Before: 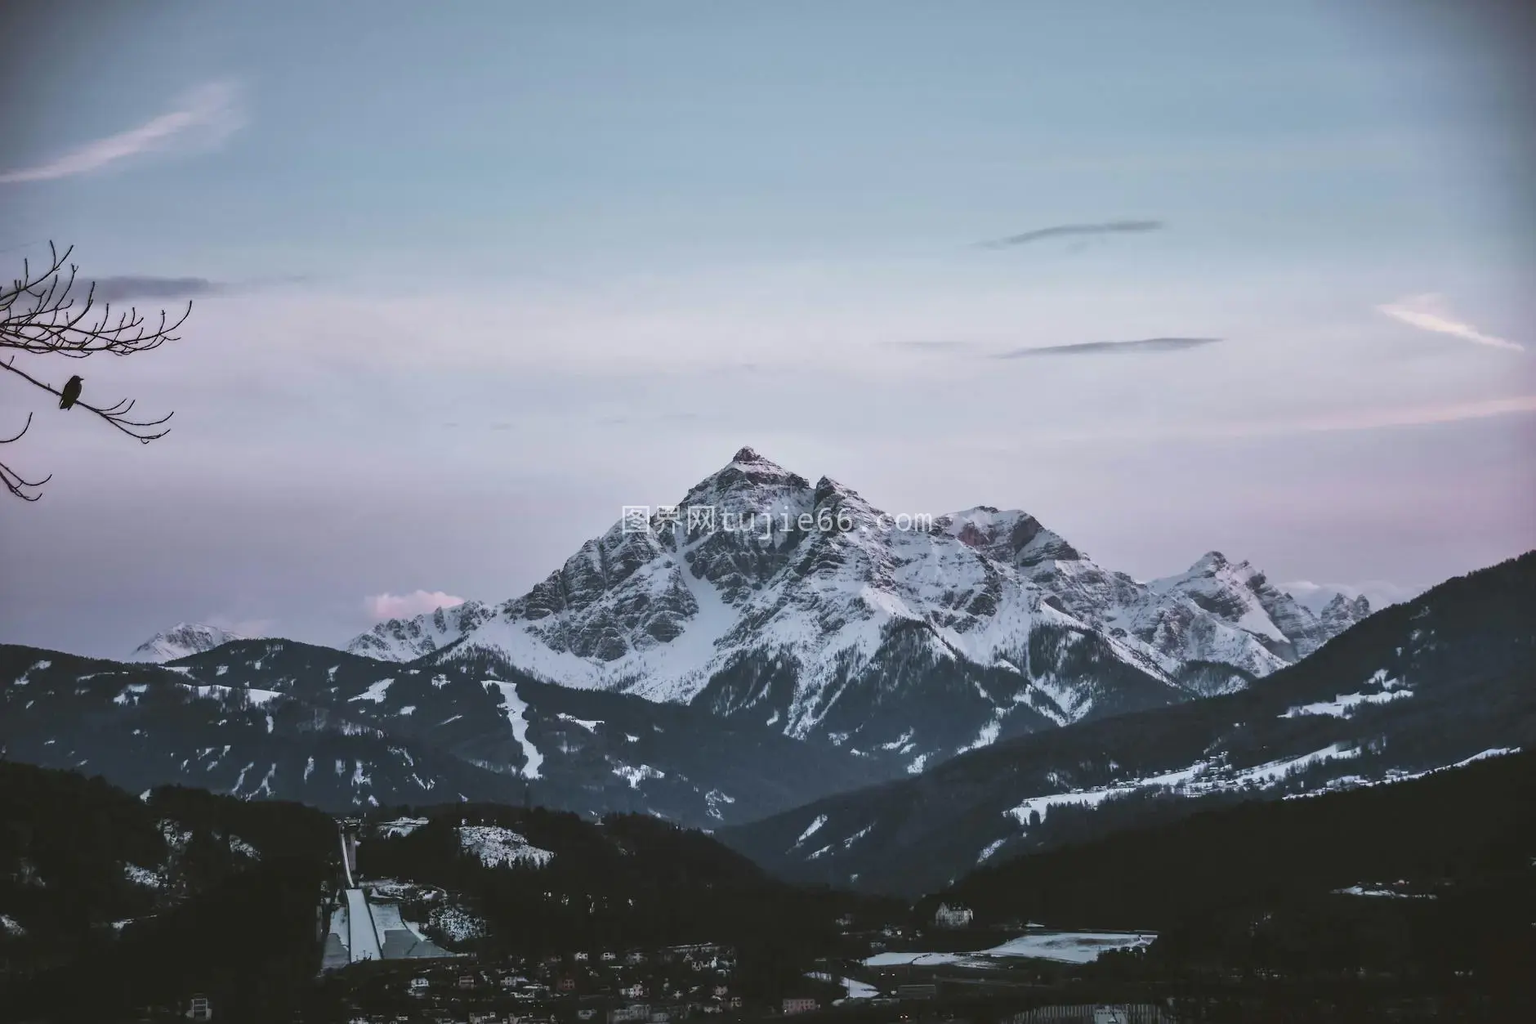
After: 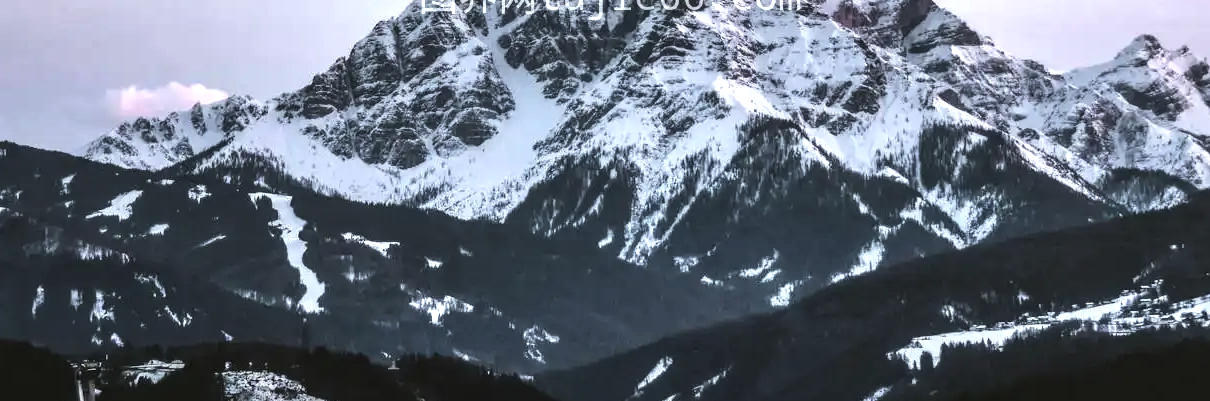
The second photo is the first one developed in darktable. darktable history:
local contrast: on, module defaults
tone equalizer: -8 EV -1.08 EV, -7 EV -1.01 EV, -6 EV -0.867 EV, -5 EV -0.578 EV, -3 EV 0.578 EV, -2 EV 0.867 EV, -1 EV 1.01 EV, +0 EV 1.08 EV, edges refinement/feathering 500, mask exposure compensation -1.57 EV, preserve details no
crop: left 18.091%, top 51.13%, right 17.525%, bottom 16.85%
